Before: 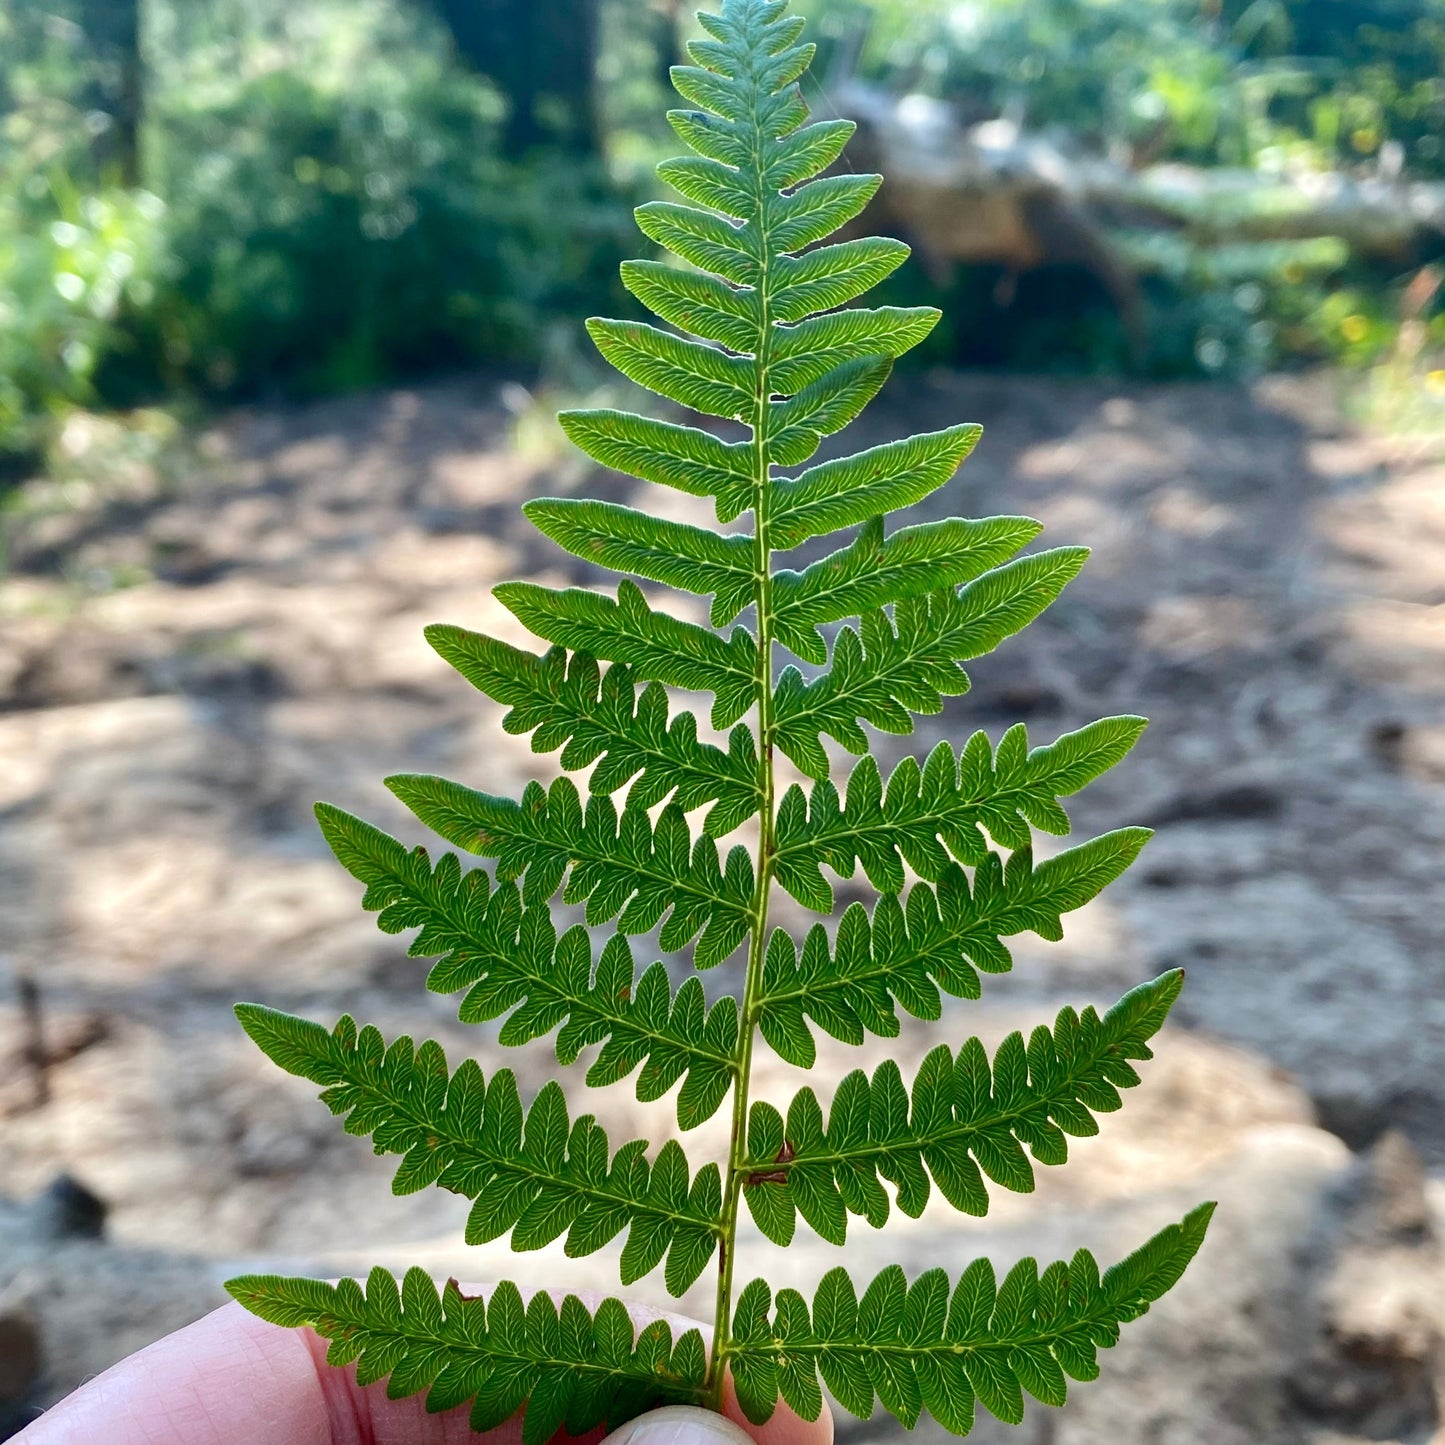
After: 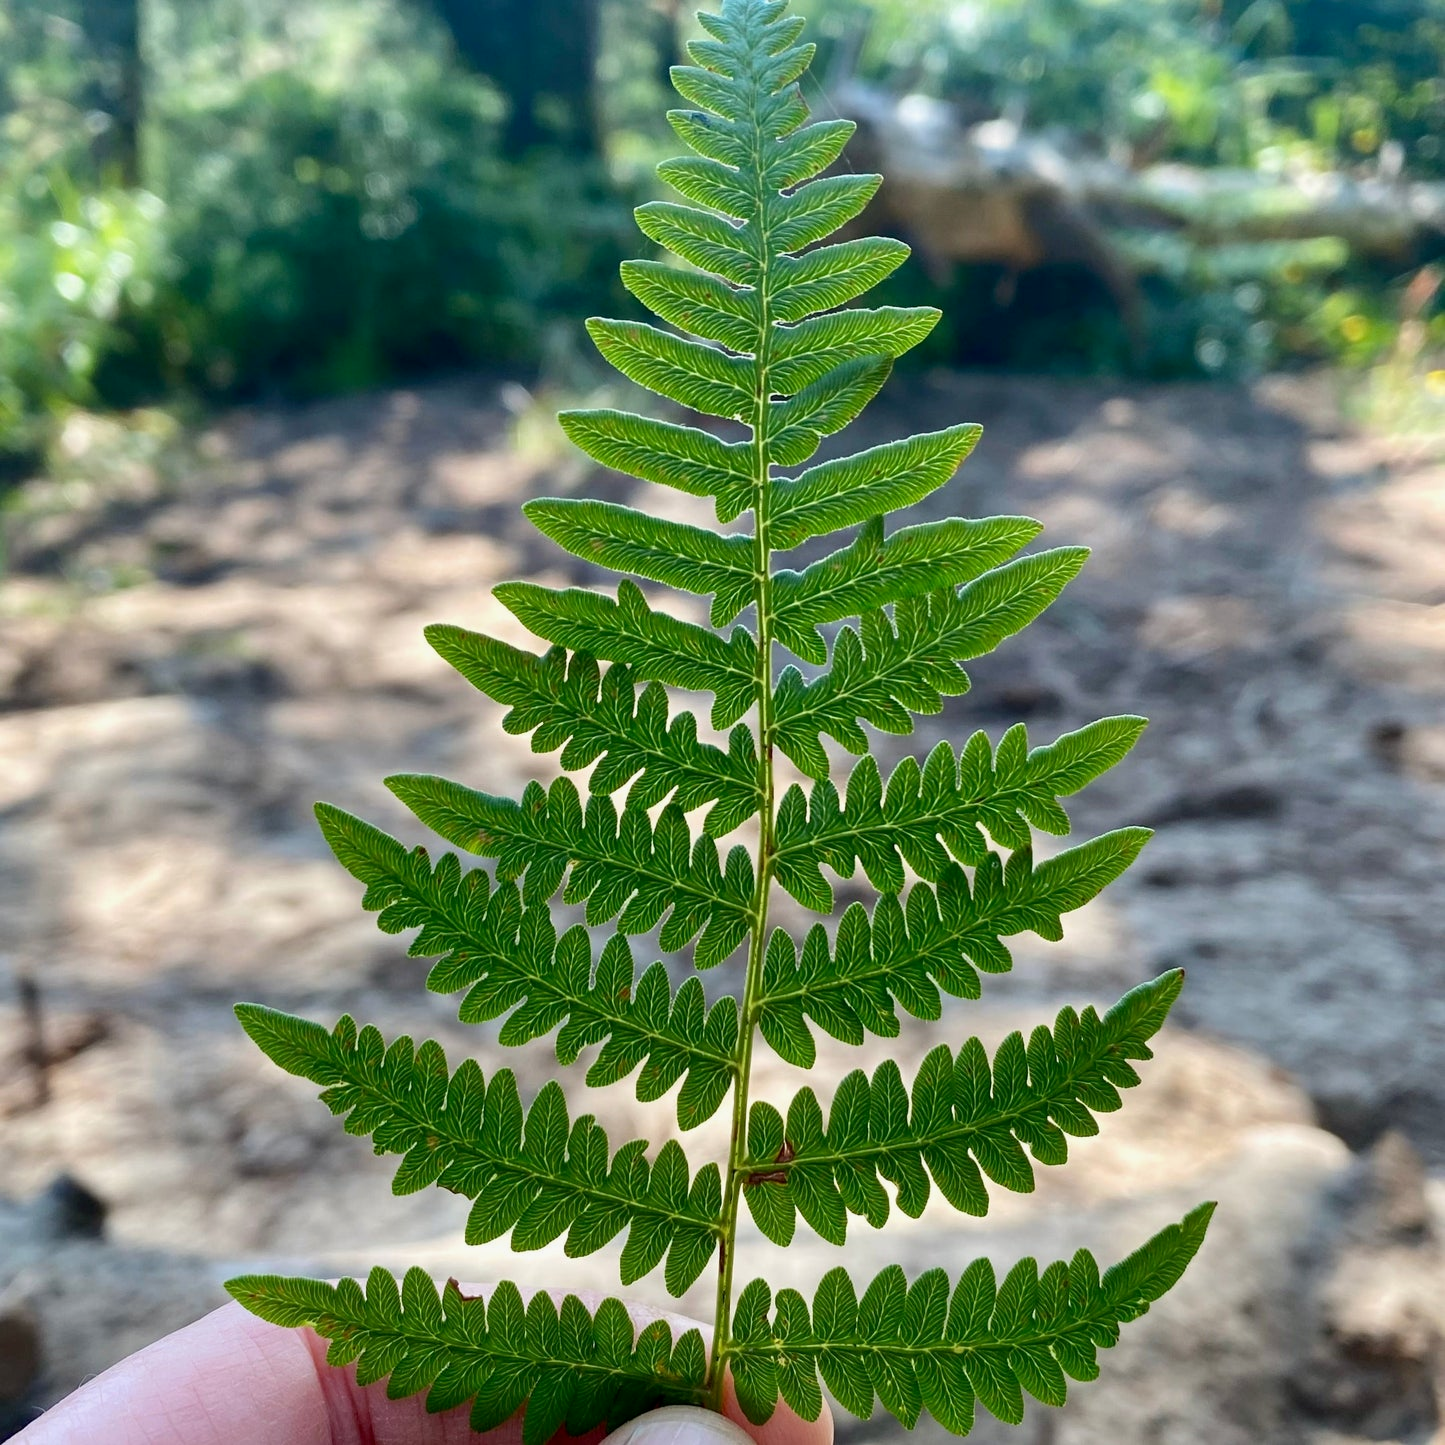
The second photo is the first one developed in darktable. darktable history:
exposure: black level correction 0.002, exposure -0.096 EV, compensate highlight preservation false
